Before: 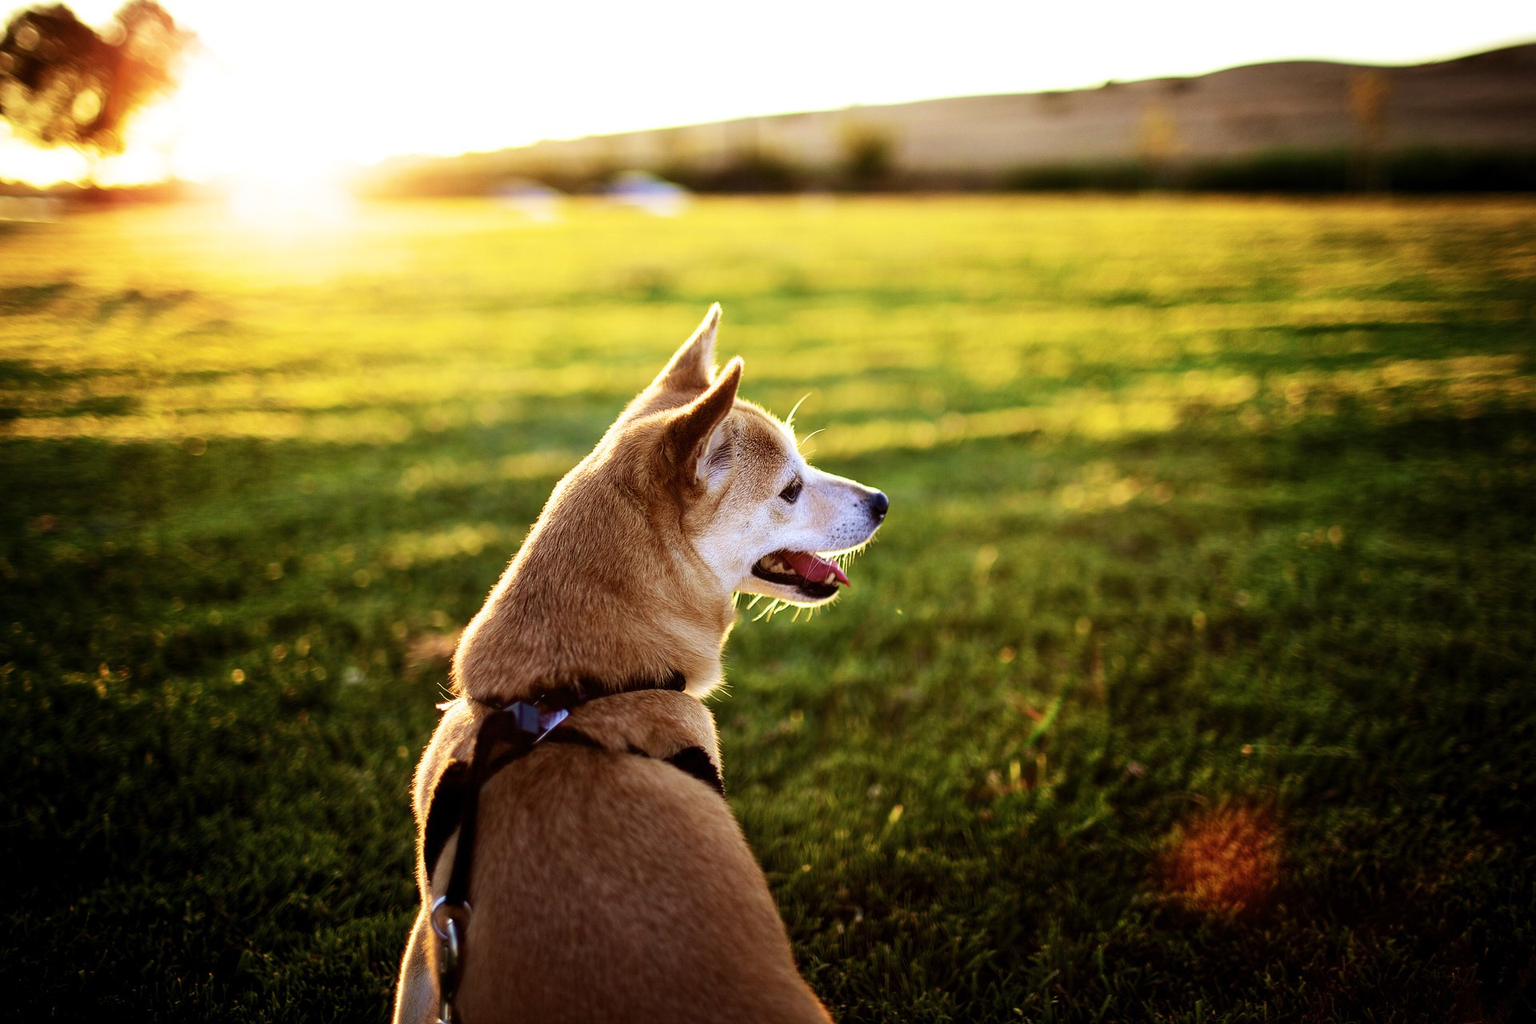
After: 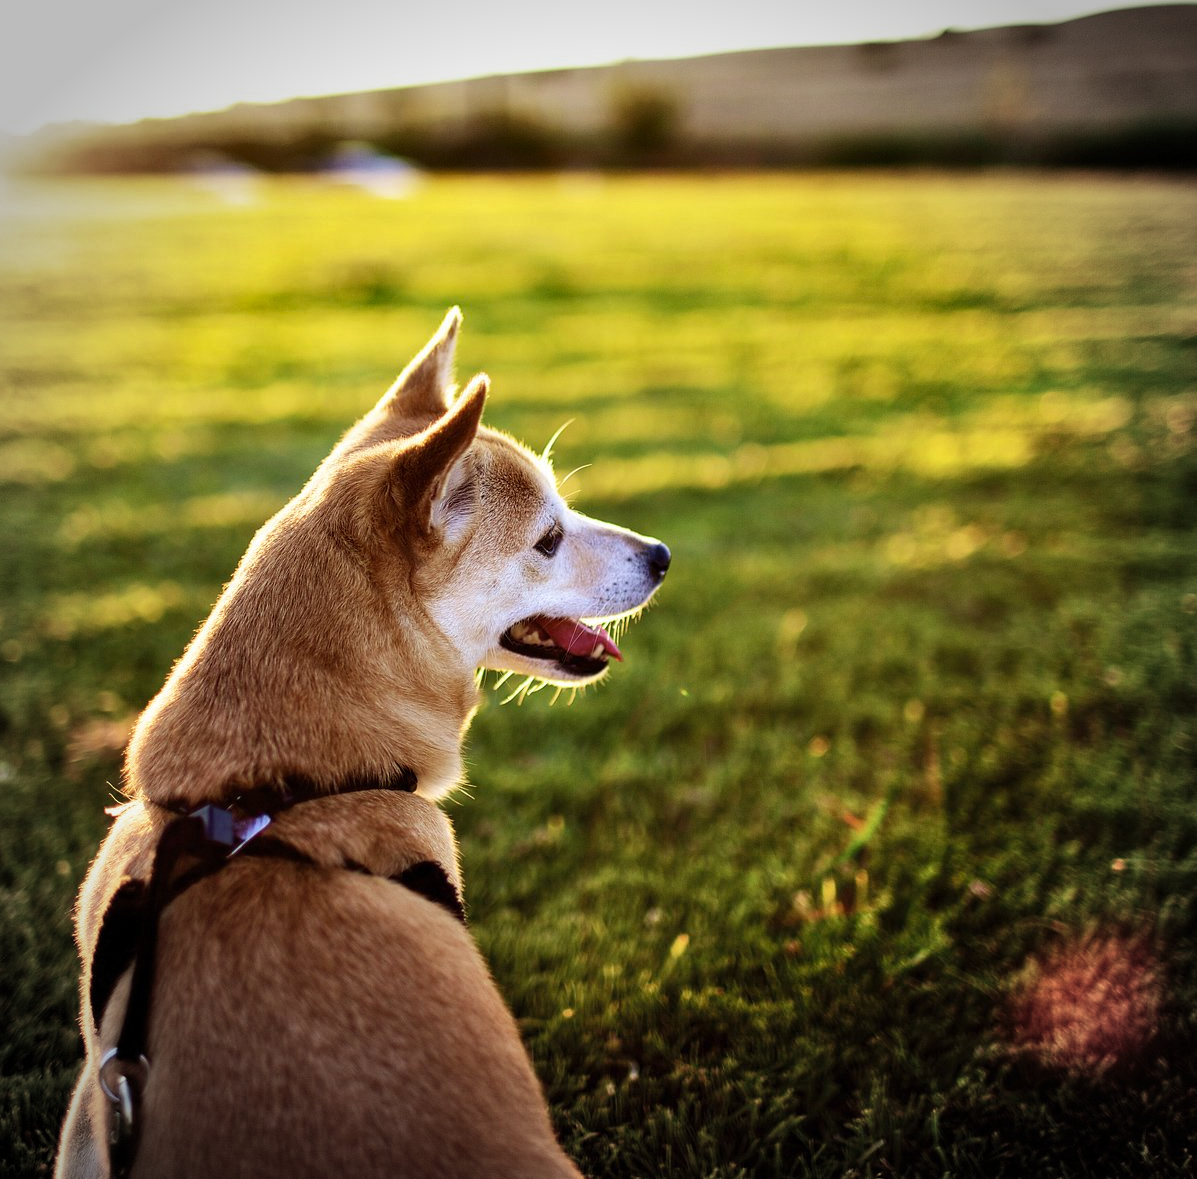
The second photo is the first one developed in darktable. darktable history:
shadows and highlights: soften with gaussian
crop and rotate: left 22.918%, top 5.629%, right 14.711%, bottom 2.247%
vignetting: width/height ratio 1.094
